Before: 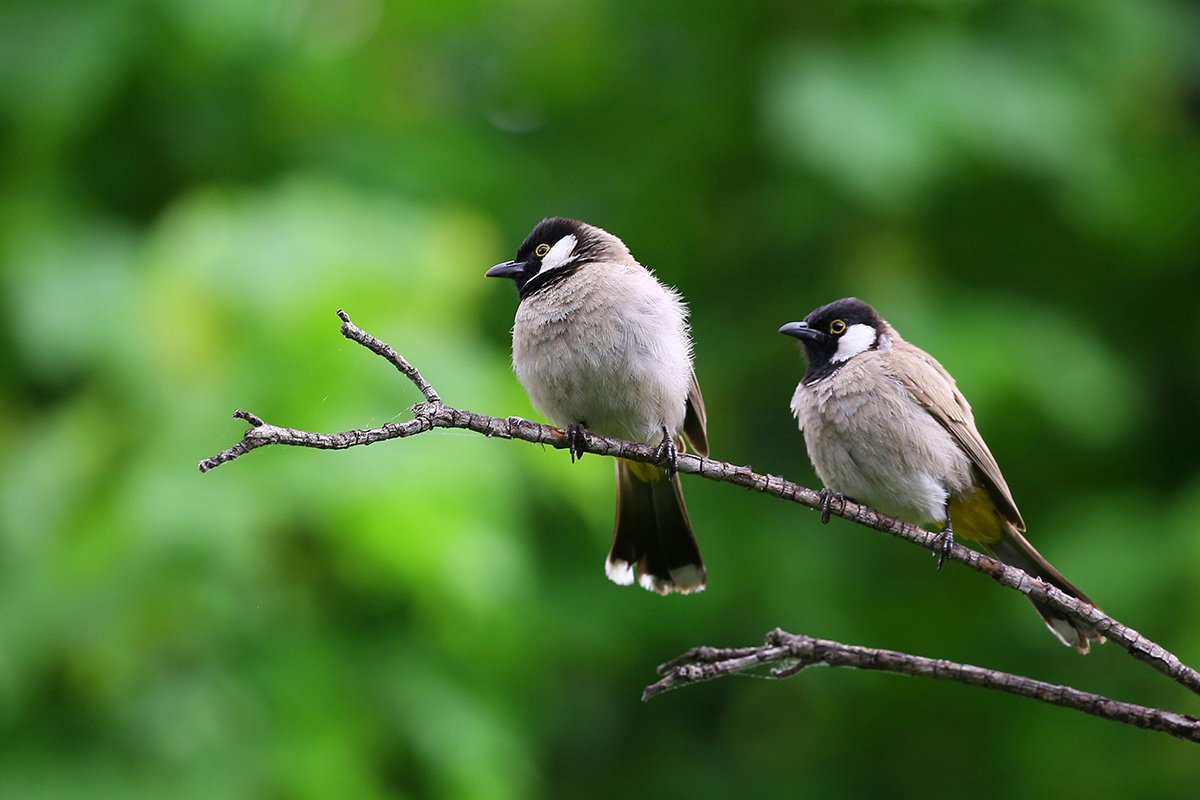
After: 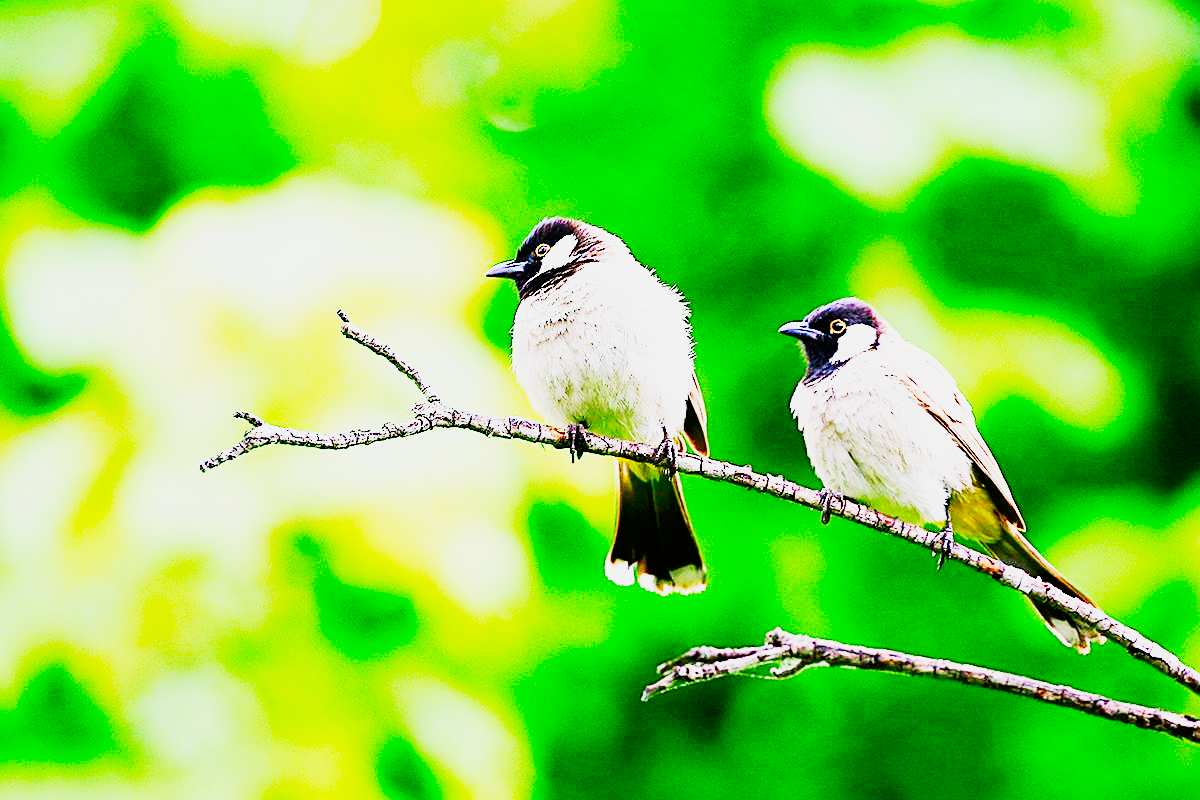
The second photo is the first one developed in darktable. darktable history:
exposure: black level correction 0, exposure 1.2 EV, compensate exposure bias true, compensate highlight preservation false
base curve: curves: ch0 [(0, 0) (0, 0) (0.002, 0.001) (0.008, 0.003) (0.019, 0.011) (0.037, 0.037) (0.064, 0.11) (0.102, 0.232) (0.152, 0.379) (0.216, 0.524) (0.296, 0.665) (0.394, 0.789) (0.512, 0.881) (0.651, 0.945) (0.813, 0.986) (1, 1)], preserve colors none
sharpen: on, module defaults
tone curve: curves: ch0 [(0, 0) (0.078, 0.029) (0.265, 0.241) (0.507, 0.56) (0.744, 0.826) (1, 0.948)]; ch1 [(0, 0) (0.346, 0.307) (0.418, 0.383) (0.46, 0.439) (0.482, 0.493) (0.502, 0.5) (0.517, 0.506) (0.55, 0.557) (0.601, 0.637) (0.666, 0.7) (1, 1)]; ch2 [(0, 0) (0.346, 0.34) (0.431, 0.45) (0.485, 0.494) (0.5, 0.498) (0.508, 0.499) (0.532, 0.546) (0.579, 0.628) (0.625, 0.668) (1, 1)], preserve colors none
color correction: highlights b* -0.018, saturation 1.77
